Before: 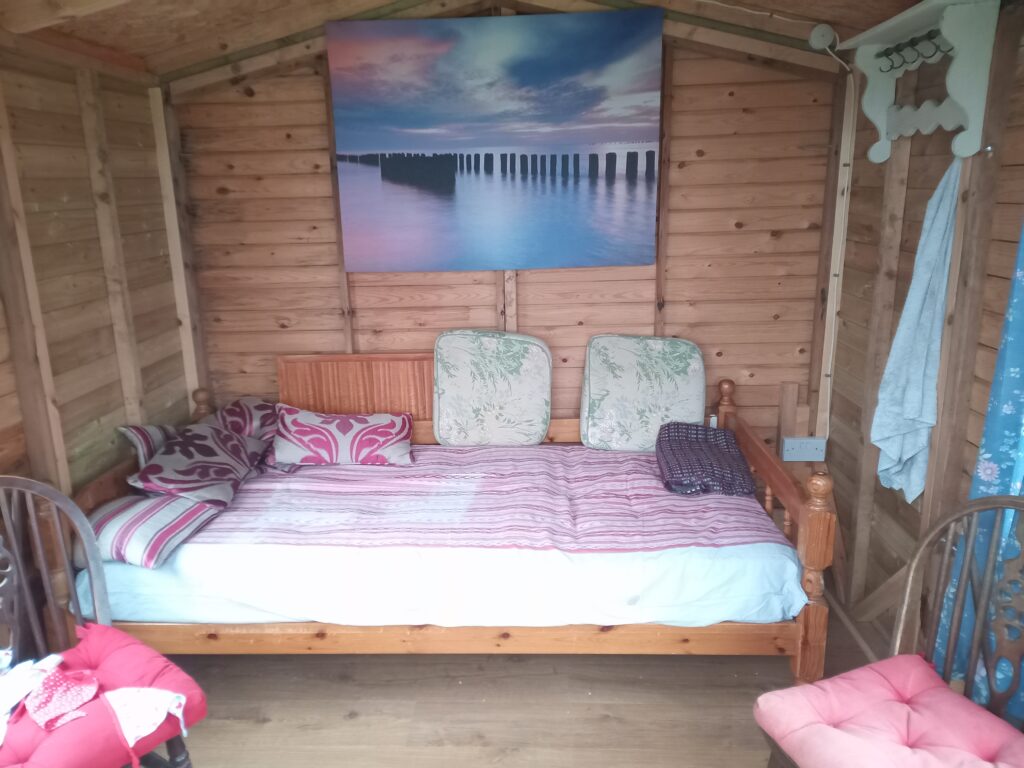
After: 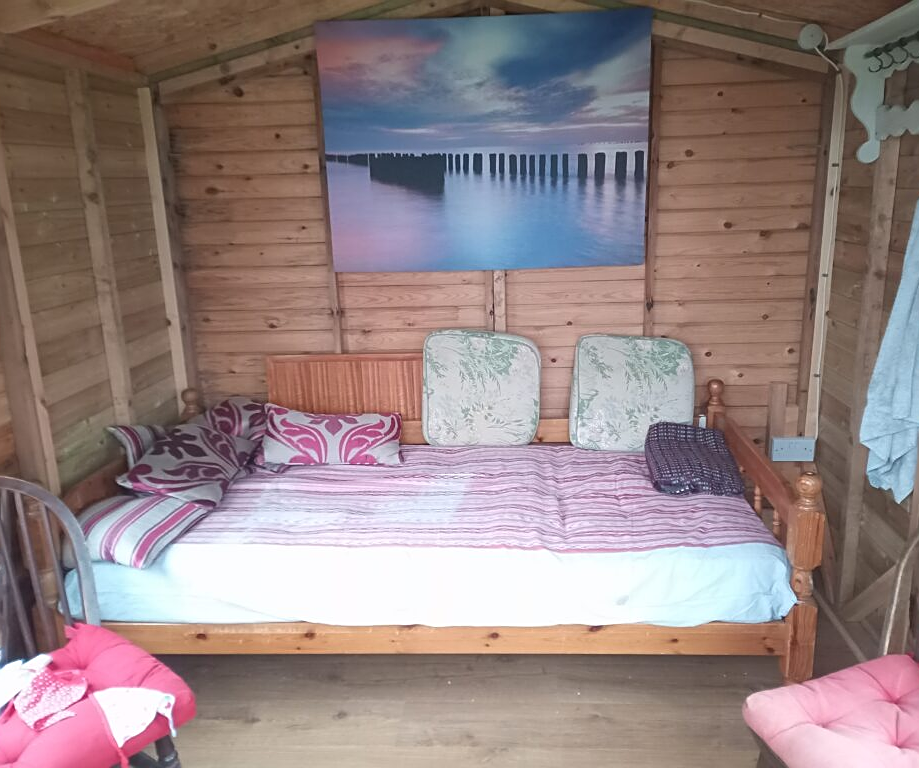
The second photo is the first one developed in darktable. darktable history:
crop and rotate: left 1.082%, right 9.095%
sharpen: on, module defaults
